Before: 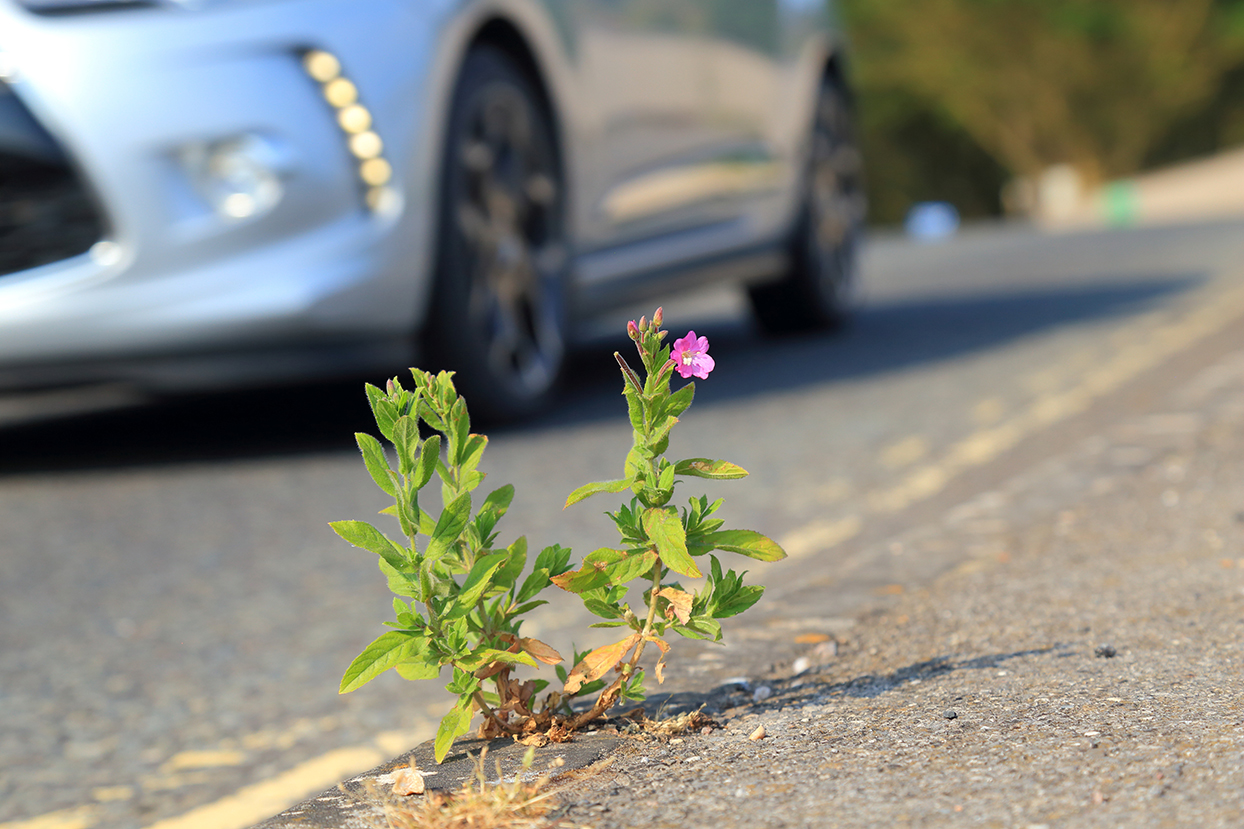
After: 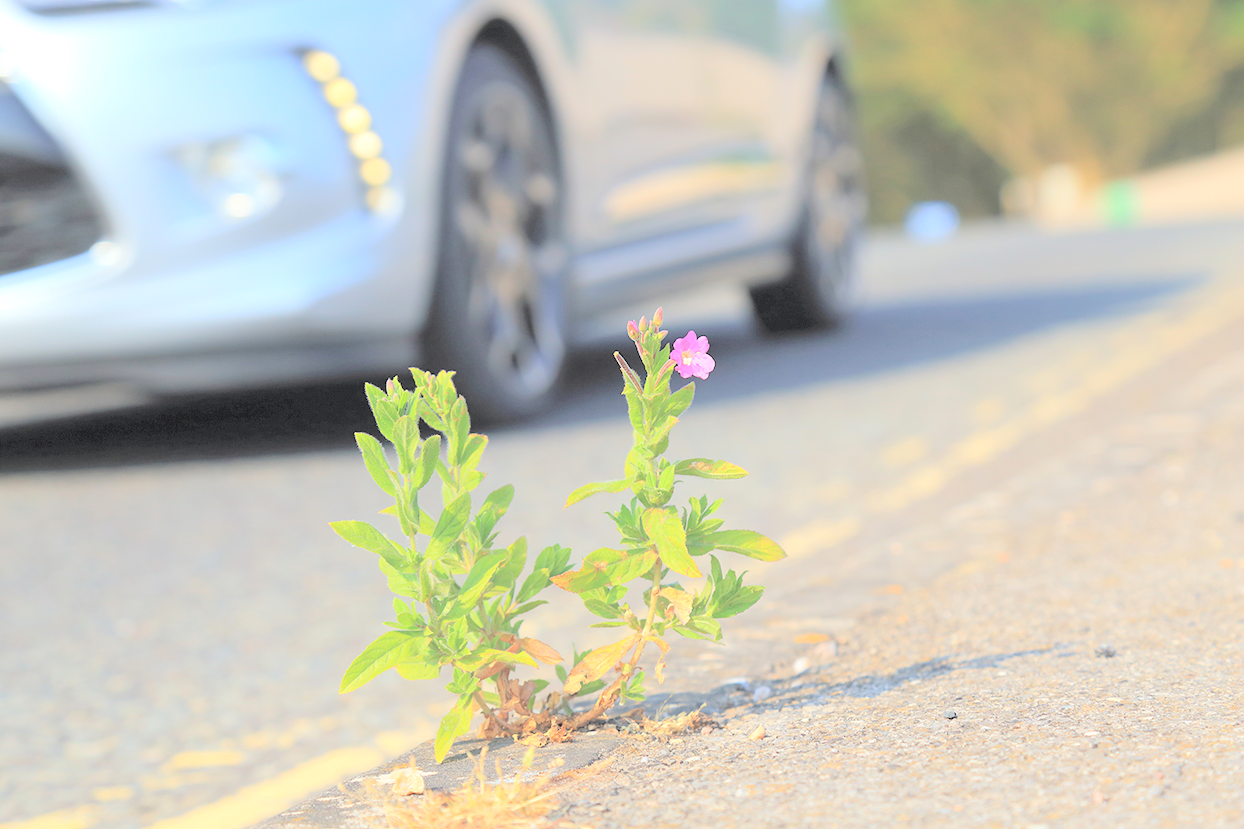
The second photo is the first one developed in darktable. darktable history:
contrast brightness saturation: brightness 0.992
